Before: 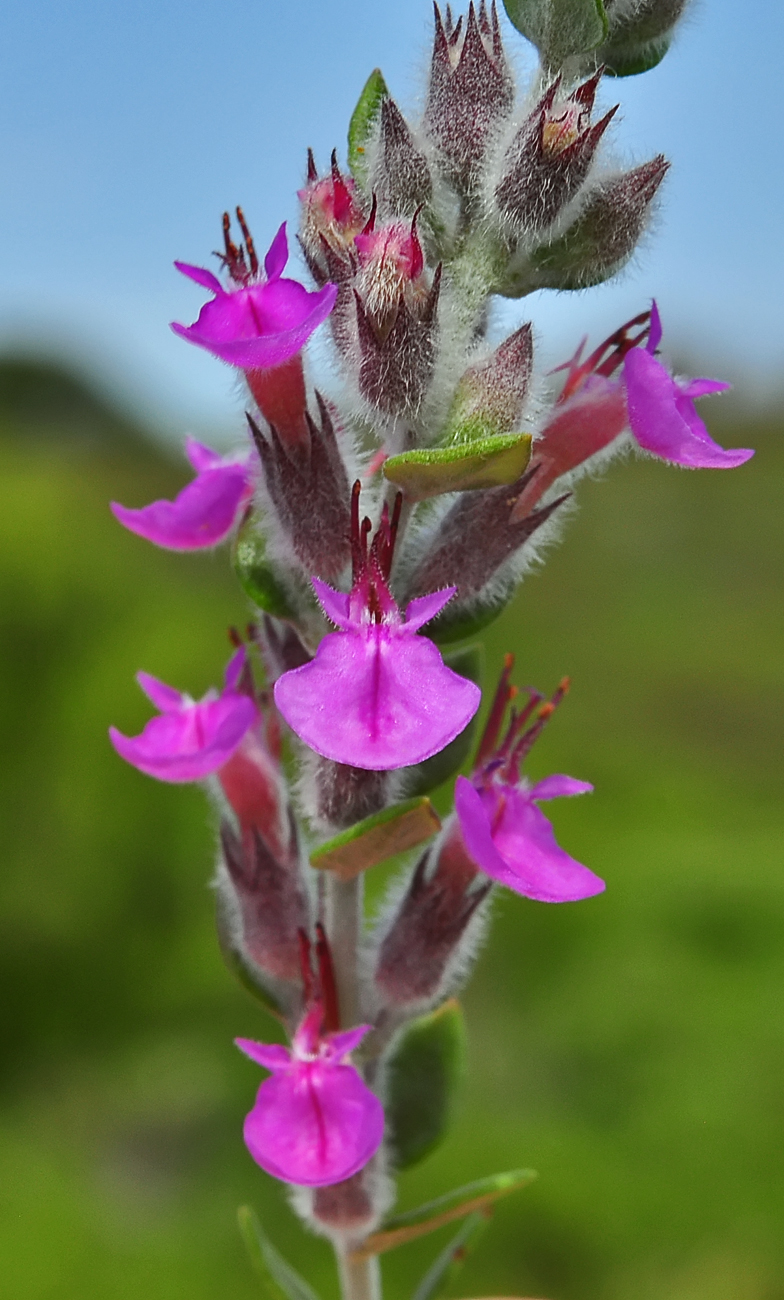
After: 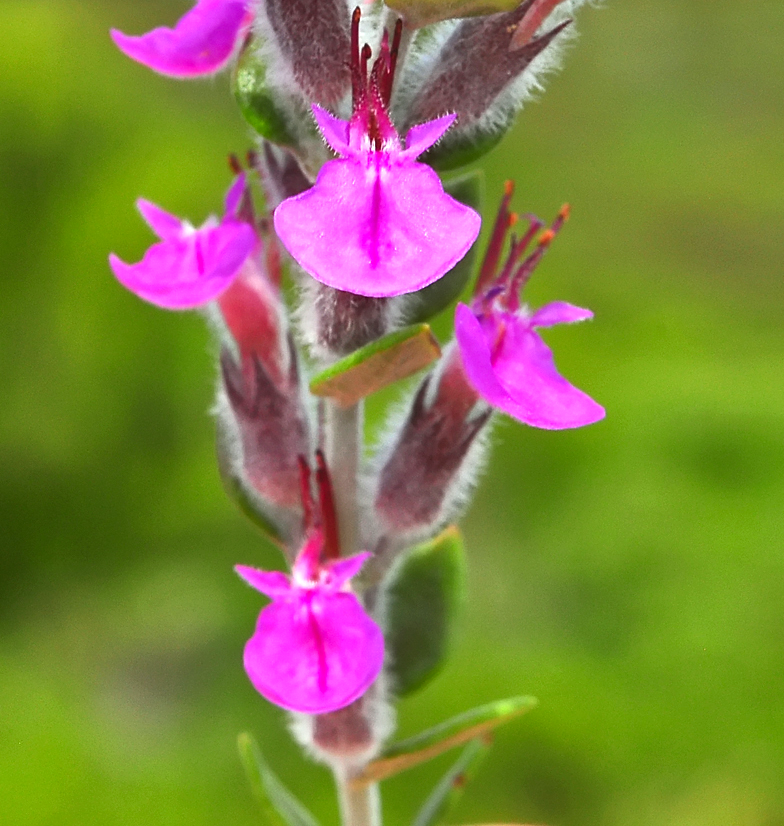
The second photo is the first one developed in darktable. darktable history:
crop and rotate: top 36.435%
exposure: black level correction 0, exposure 0.9 EV, compensate highlight preservation false
contrast brightness saturation: contrast 0.04, saturation 0.07
